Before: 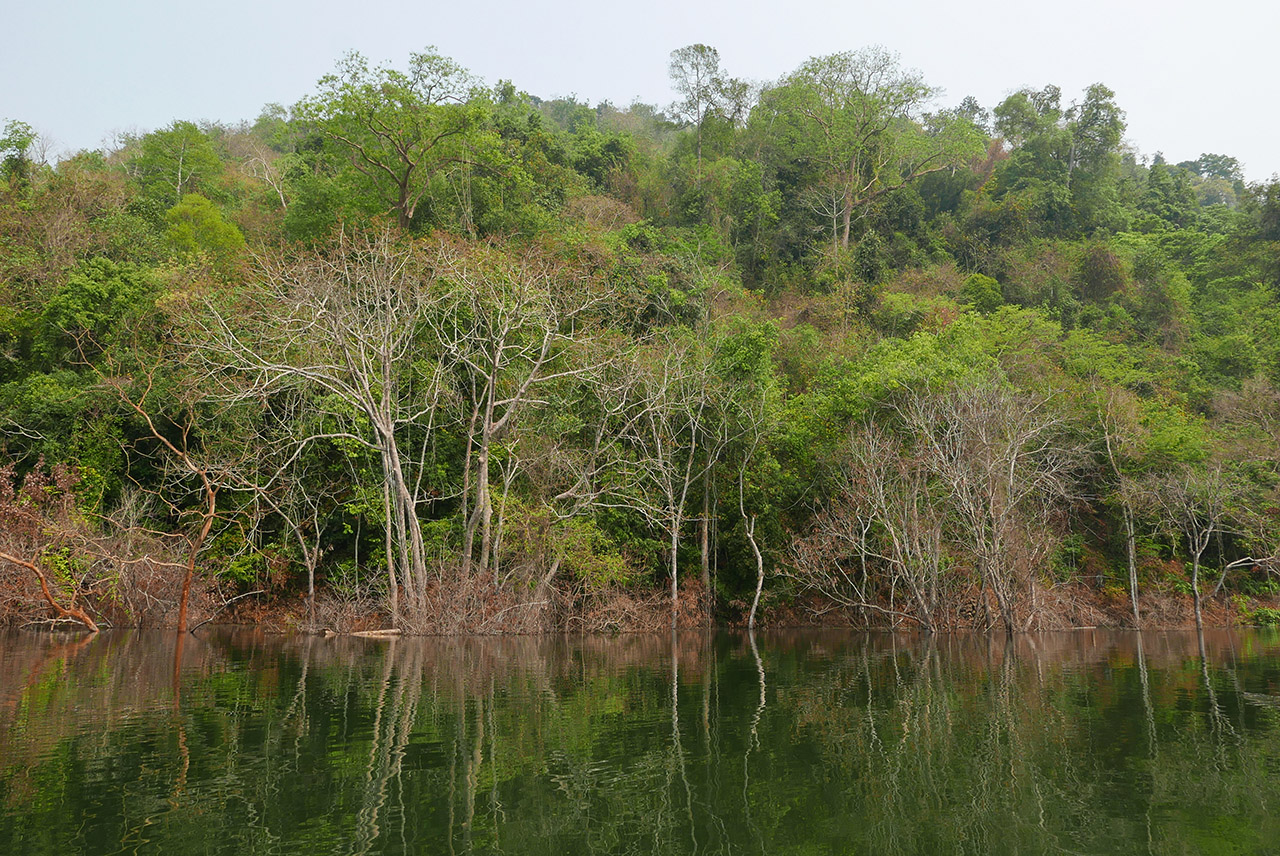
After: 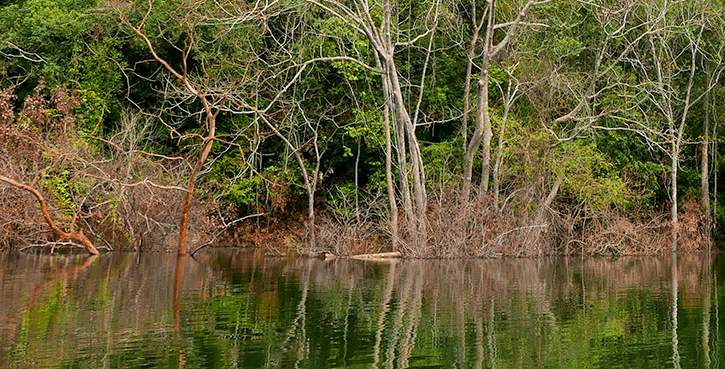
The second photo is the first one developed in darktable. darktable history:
shadows and highlights: radius 131.56, soften with gaussian
crop: top 44.062%, right 43.32%, bottom 12.76%
exposure: black level correction 0.007, exposure 0.156 EV, compensate highlight preservation false
